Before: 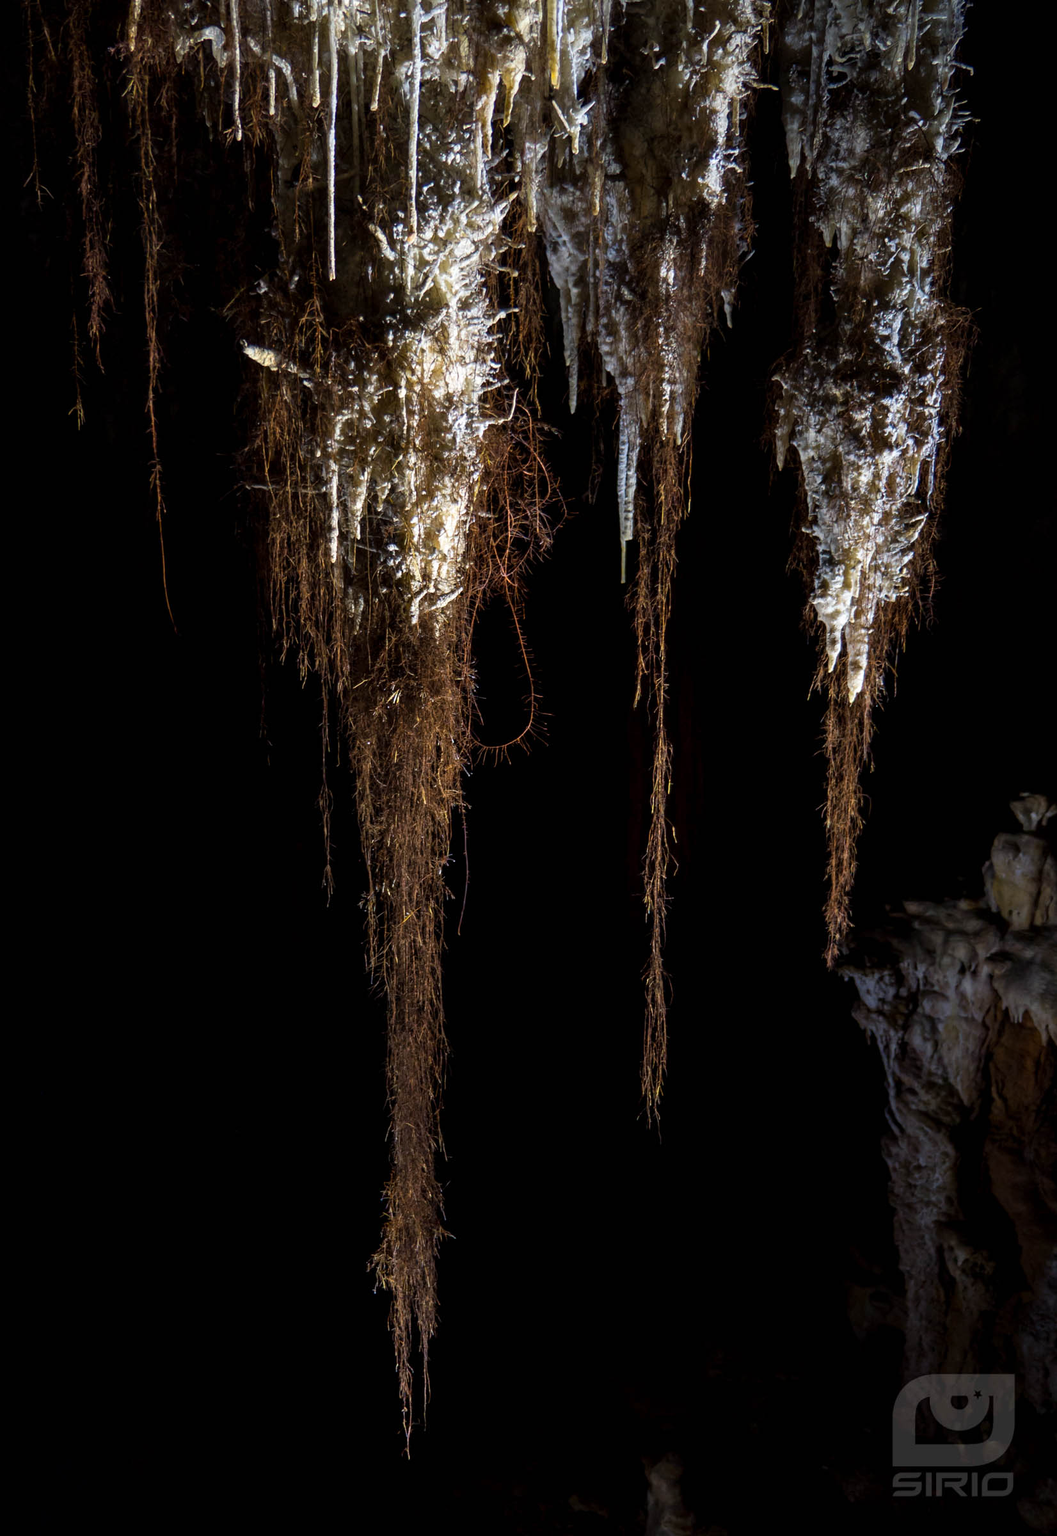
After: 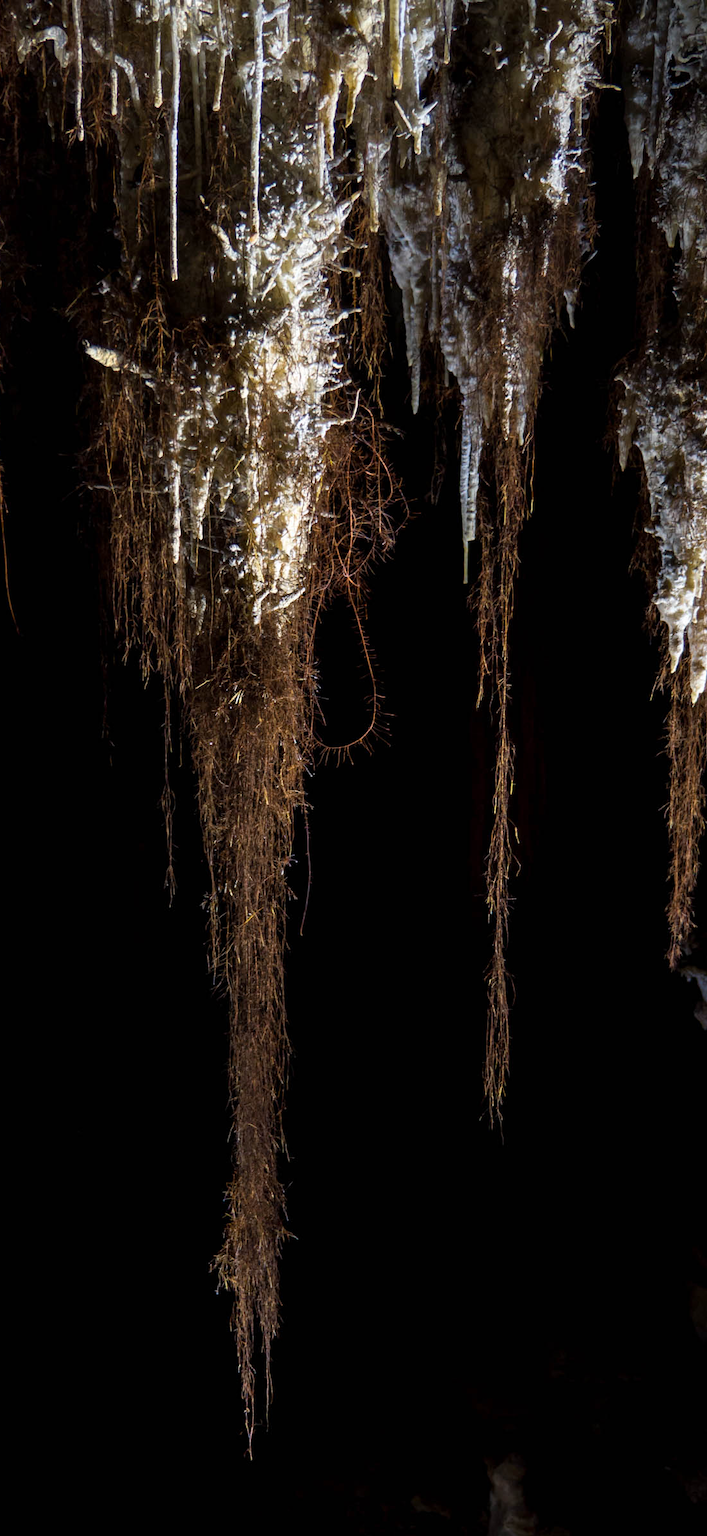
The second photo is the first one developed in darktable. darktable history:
crop and rotate: left 14.959%, right 18.123%
